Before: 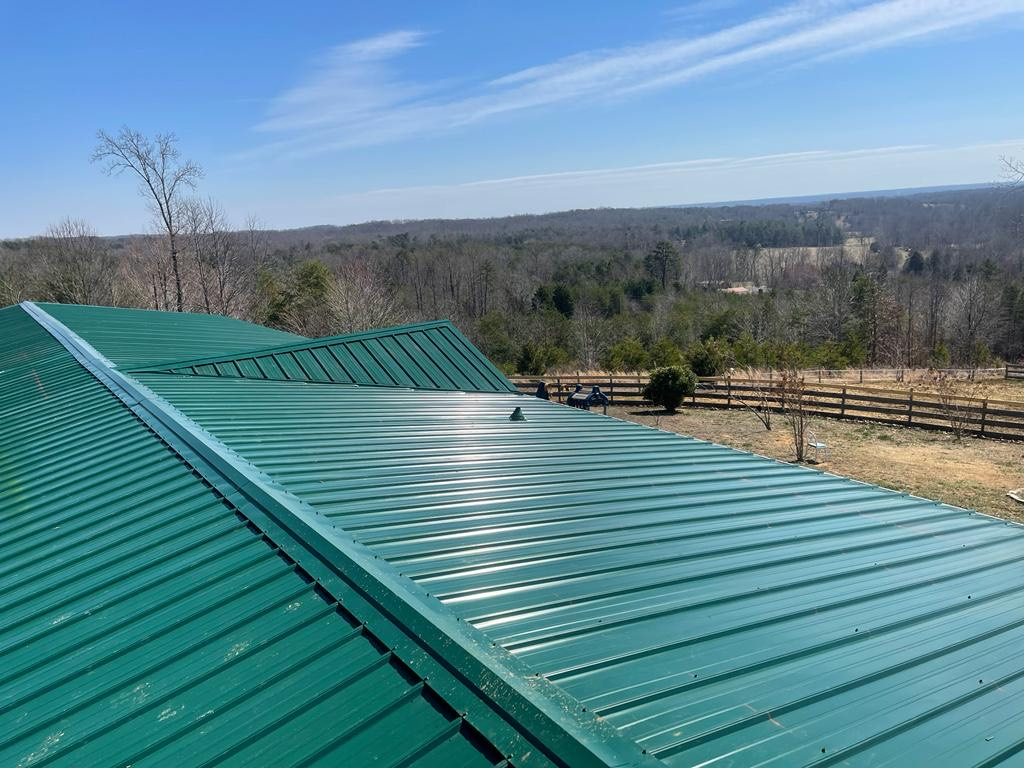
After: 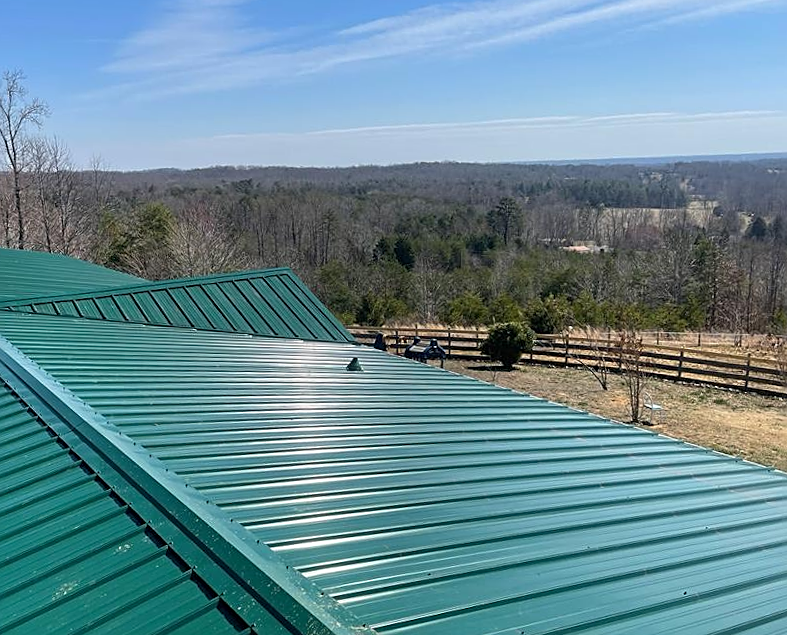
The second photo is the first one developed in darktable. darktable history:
sharpen: on, module defaults
rotate and perspective: rotation 2.17°, automatic cropping off
crop: left 16.768%, top 8.653%, right 8.362%, bottom 12.485%
